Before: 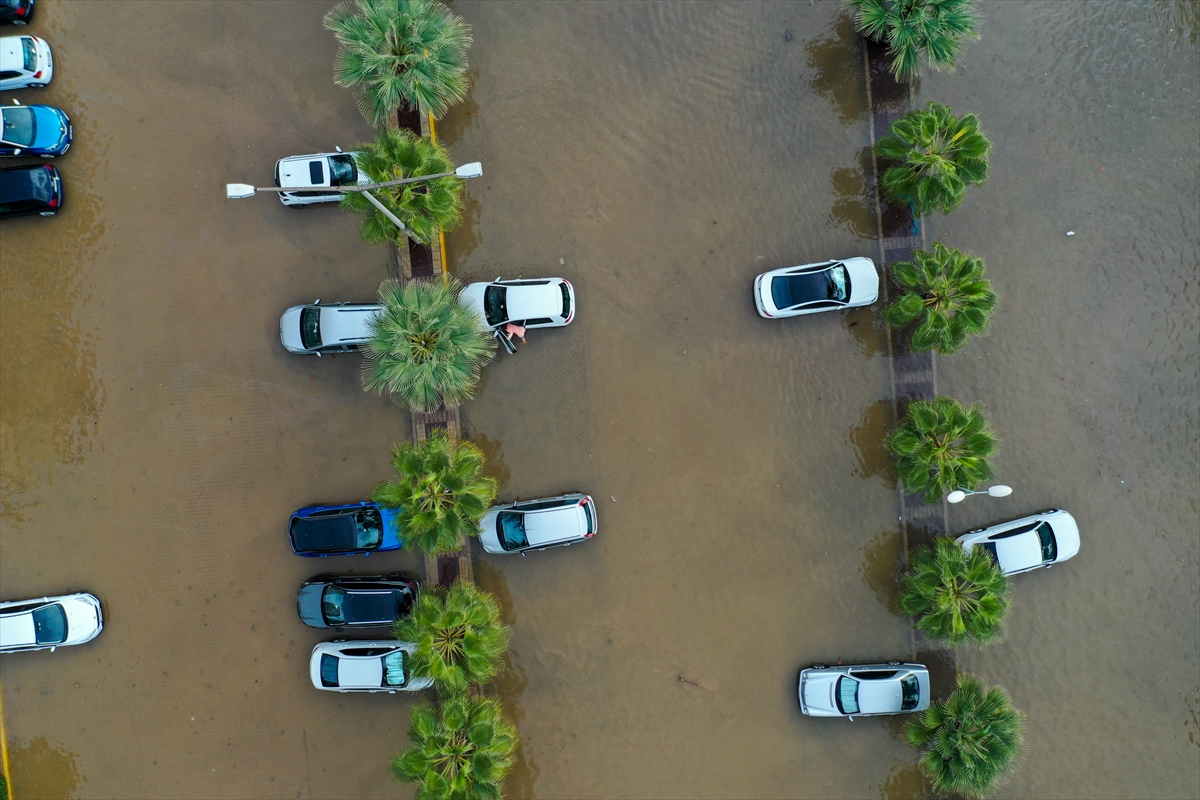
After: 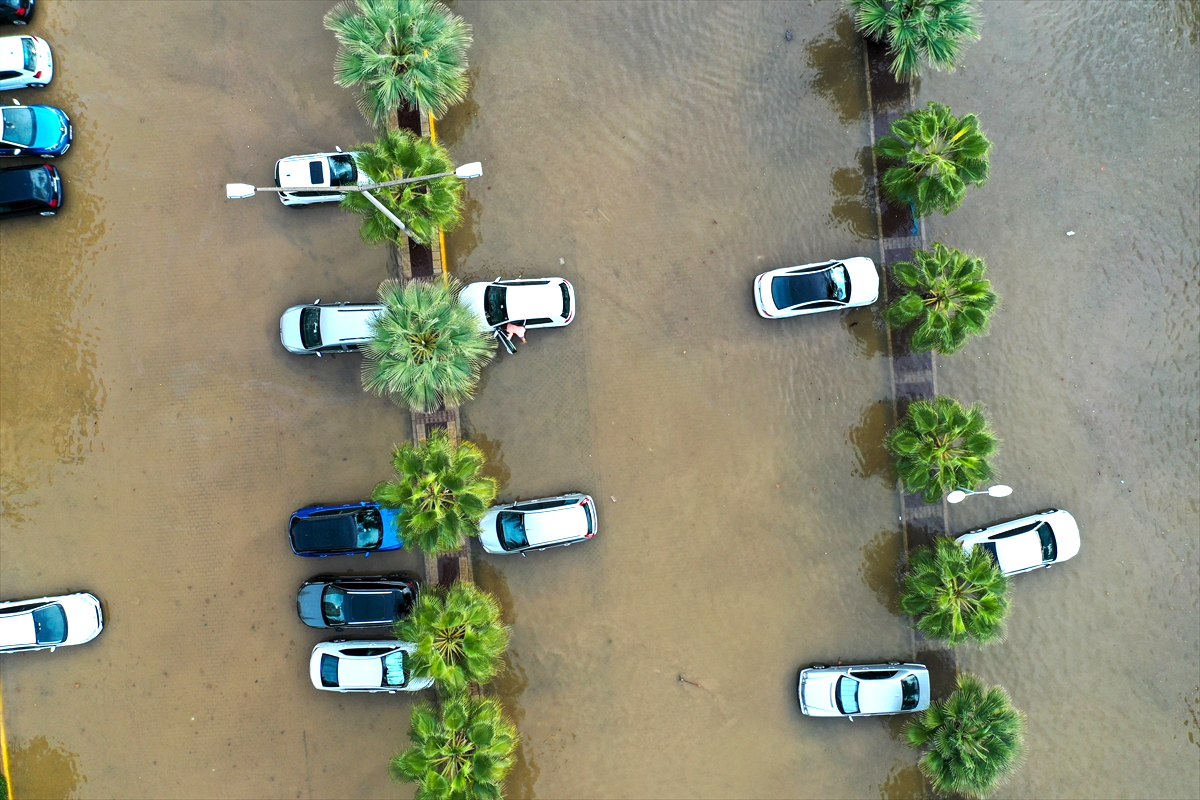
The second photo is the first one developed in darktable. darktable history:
tone equalizer: -8 EV -0.417 EV, -7 EV -0.389 EV, -6 EV -0.333 EV, -5 EV -0.222 EV, -3 EV 0.222 EV, -2 EV 0.333 EV, -1 EV 0.389 EV, +0 EV 0.417 EV, edges refinement/feathering 500, mask exposure compensation -1.57 EV, preserve details no
exposure: exposure 0.657 EV, compensate highlight preservation false
